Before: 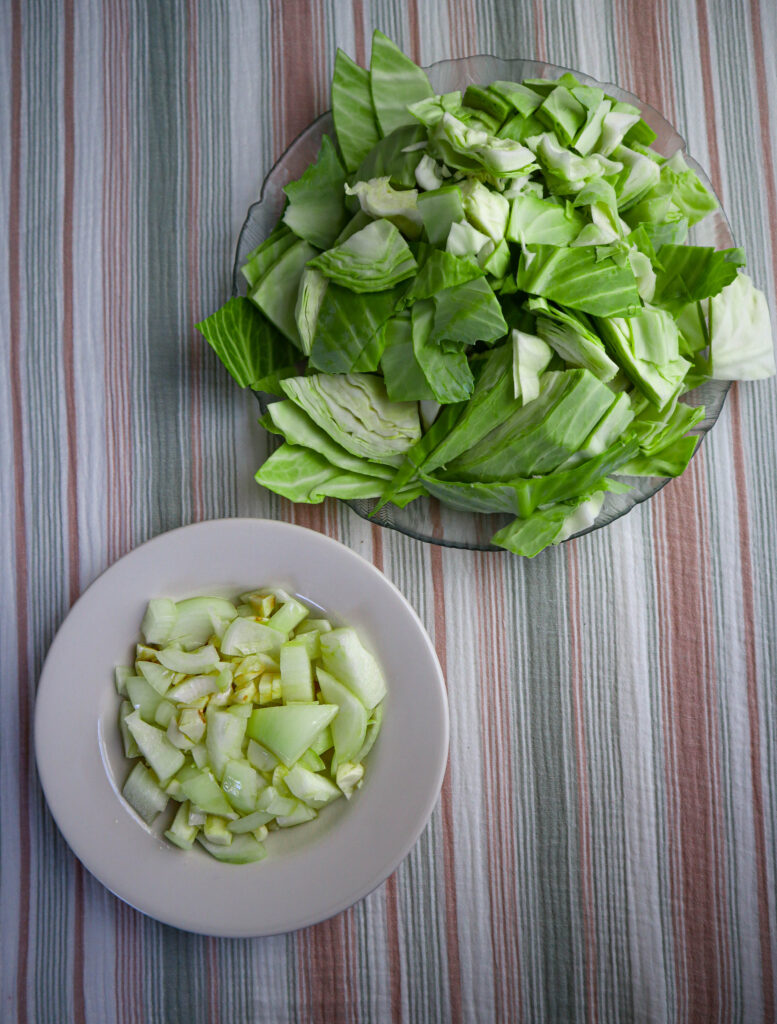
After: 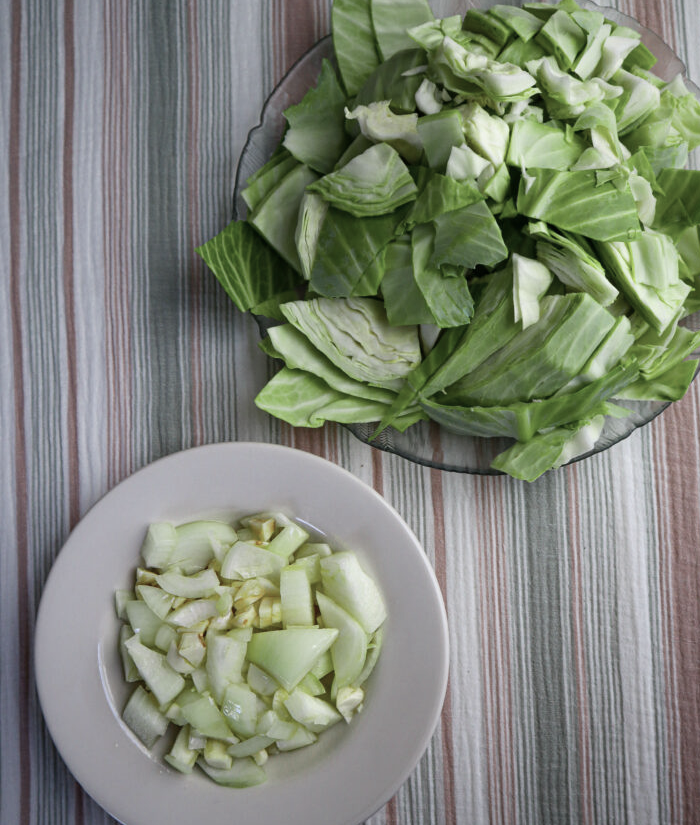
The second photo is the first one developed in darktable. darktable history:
crop: top 7.441%, right 9.861%, bottom 11.959%
contrast brightness saturation: contrast 0.096, saturation -0.362
